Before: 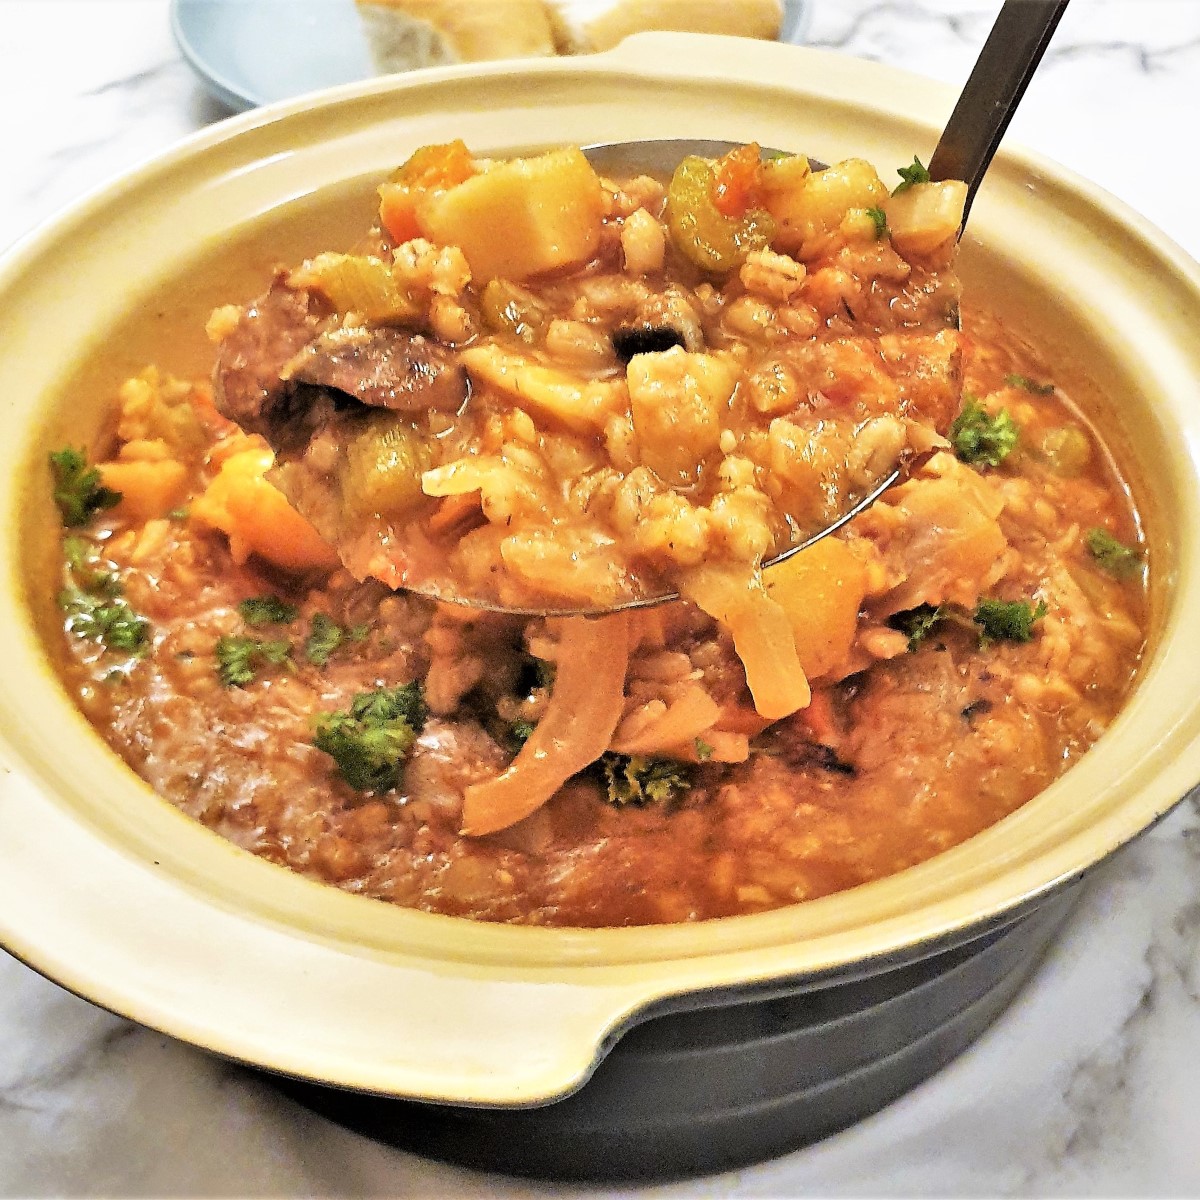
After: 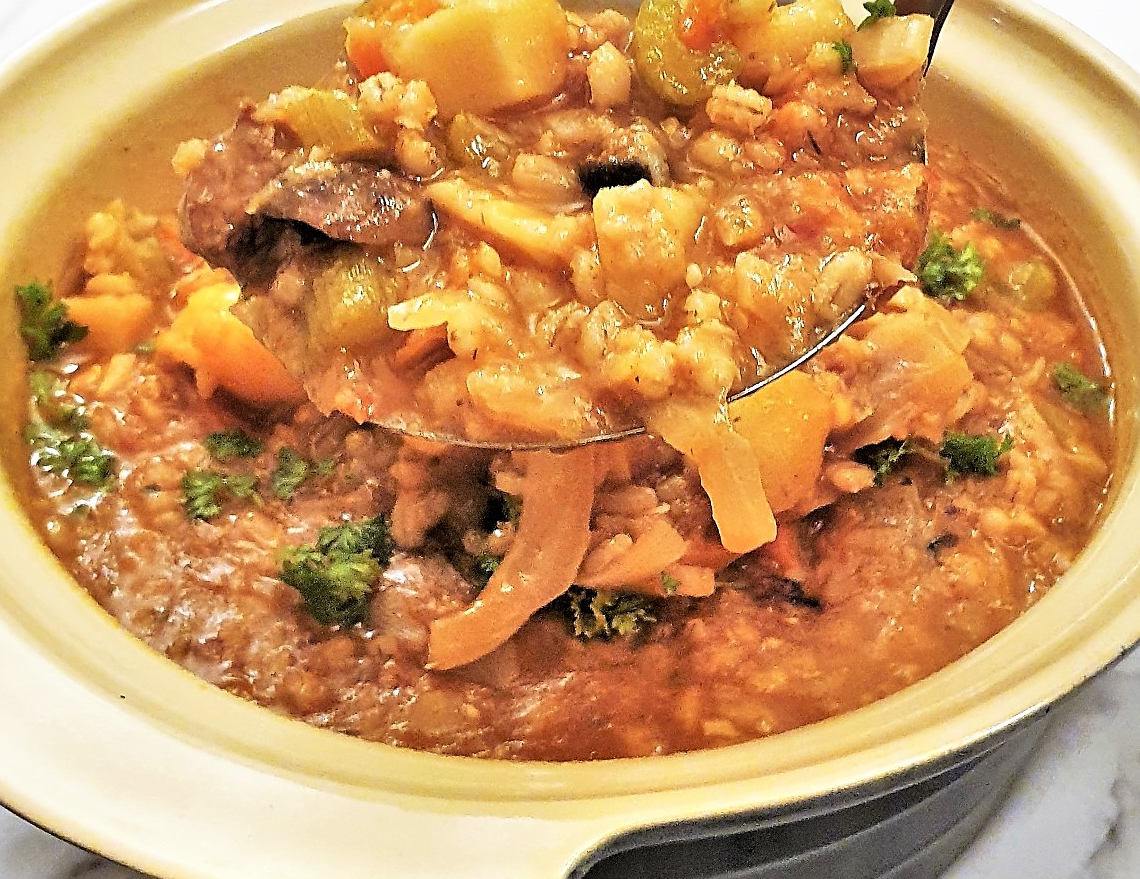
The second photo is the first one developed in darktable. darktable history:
sharpen: on, module defaults
crop and rotate: left 2.845%, top 13.861%, right 2.099%, bottom 12.858%
